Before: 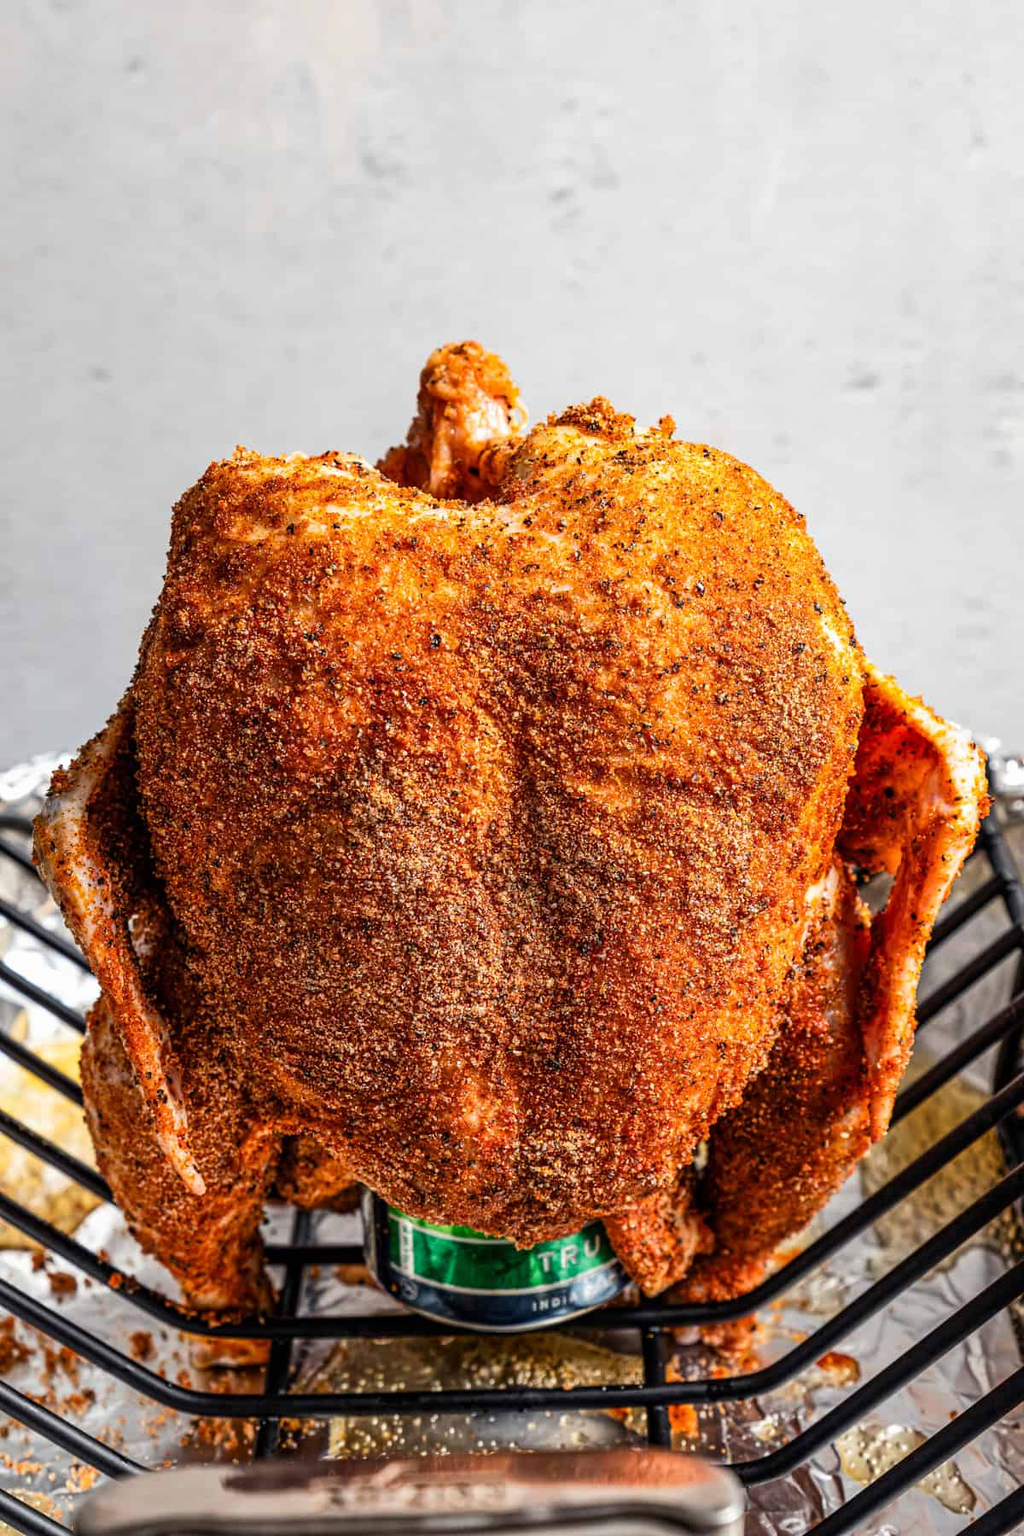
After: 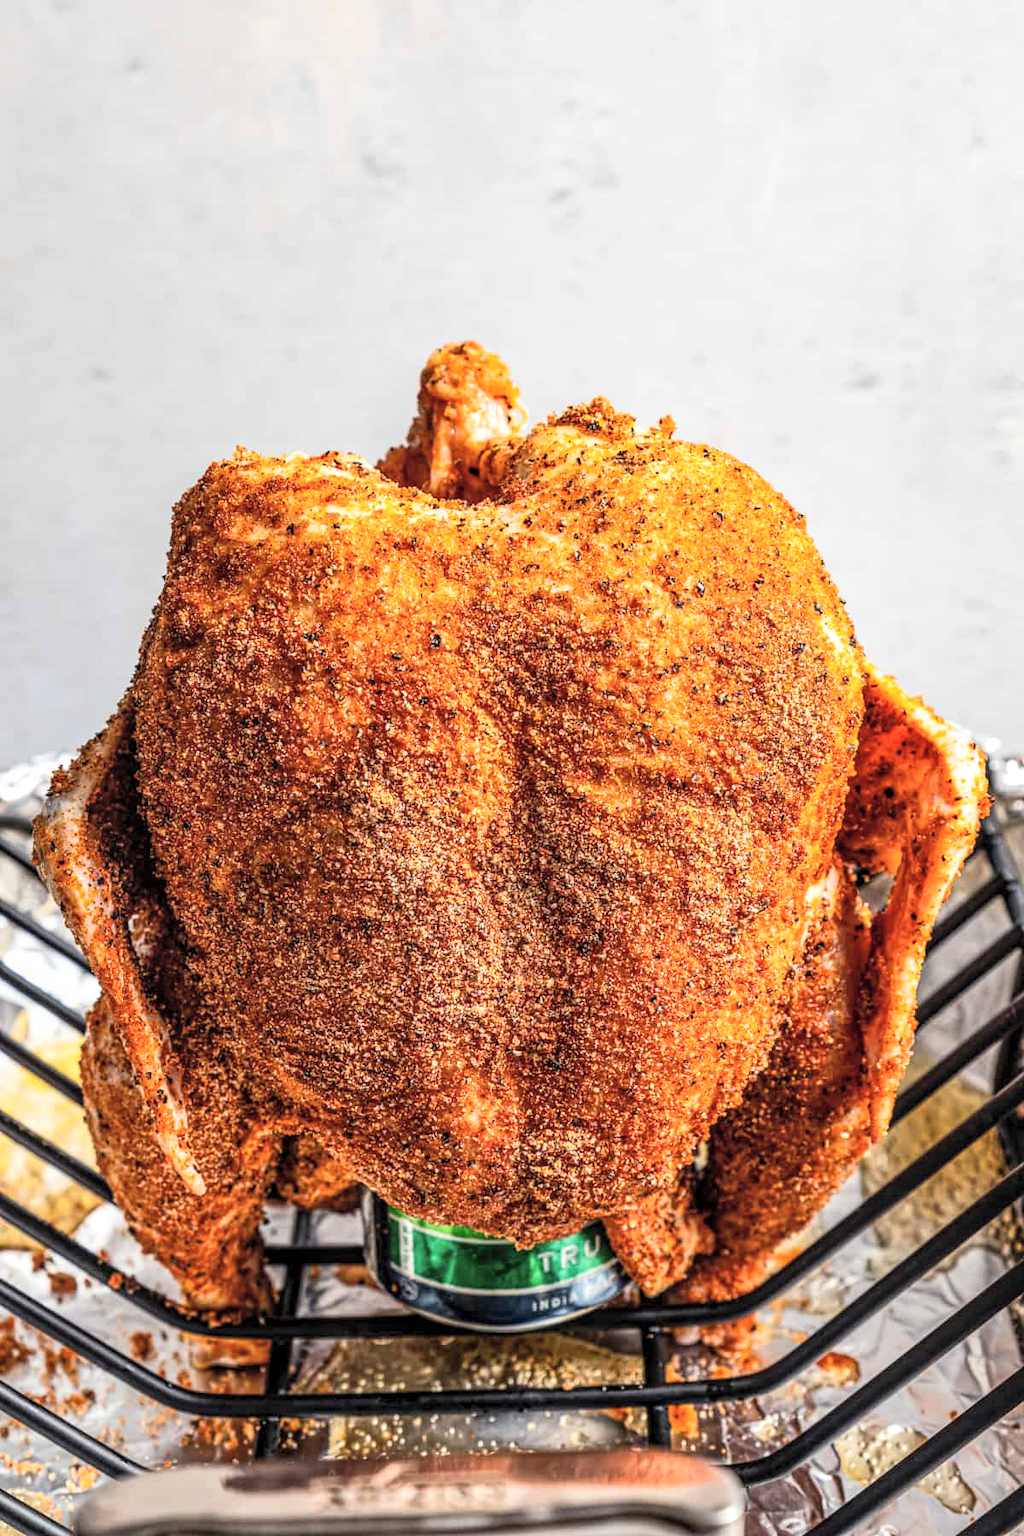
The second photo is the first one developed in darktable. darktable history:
local contrast: on, module defaults
contrast brightness saturation: contrast 0.139, brightness 0.228
